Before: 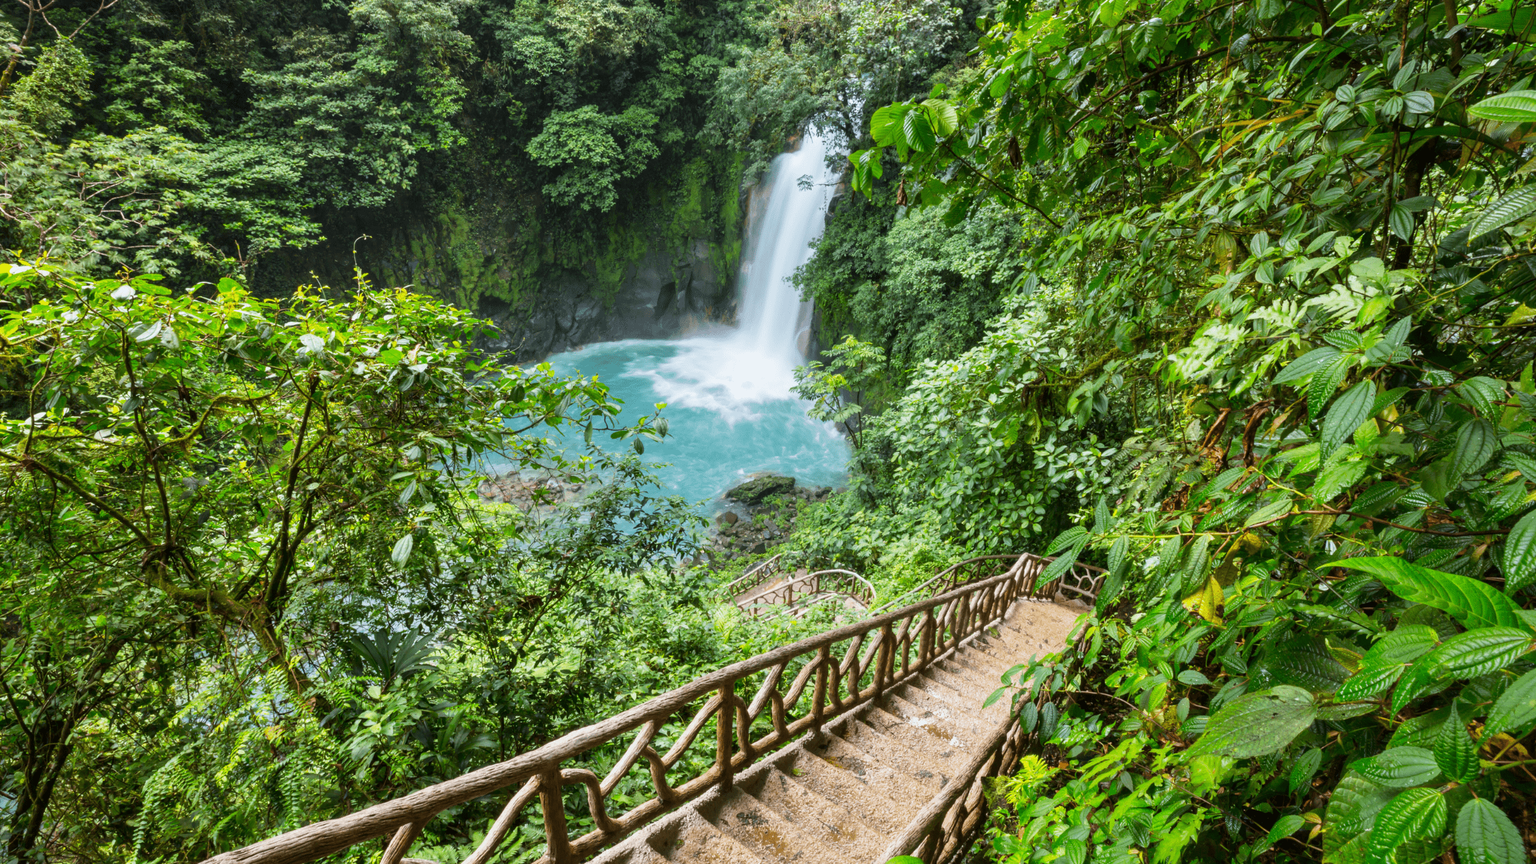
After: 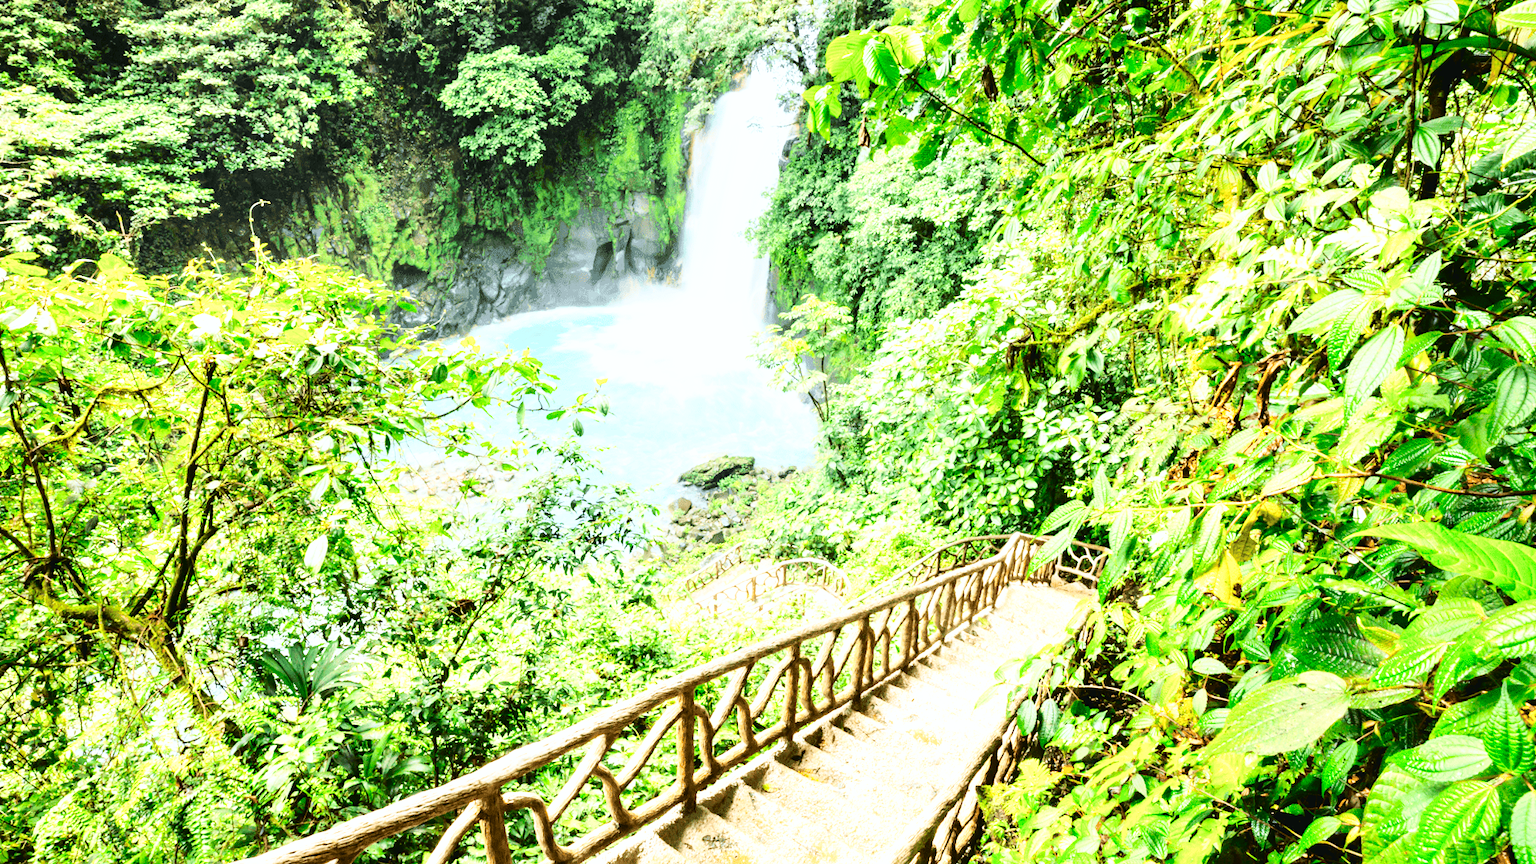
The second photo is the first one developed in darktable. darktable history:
exposure: exposure 0.669 EV, compensate highlight preservation false
base curve: curves: ch0 [(0, 0.003) (0.001, 0.002) (0.006, 0.004) (0.02, 0.022) (0.048, 0.086) (0.094, 0.234) (0.162, 0.431) (0.258, 0.629) (0.385, 0.8) (0.548, 0.918) (0.751, 0.988) (1, 1)], preserve colors none
crop and rotate: angle 1.96°, left 5.673%, top 5.673%
tone curve: curves: ch0 [(0, 0.023) (0.087, 0.065) (0.184, 0.168) (0.45, 0.54) (0.57, 0.683) (0.722, 0.825) (0.877, 0.948) (1, 1)]; ch1 [(0, 0) (0.388, 0.369) (0.44, 0.45) (0.495, 0.491) (0.534, 0.528) (0.657, 0.655) (1, 1)]; ch2 [(0, 0) (0.353, 0.317) (0.408, 0.427) (0.5, 0.497) (0.534, 0.544) (0.576, 0.605) (0.625, 0.631) (1, 1)], color space Lab, independent channels, preserve colors none
